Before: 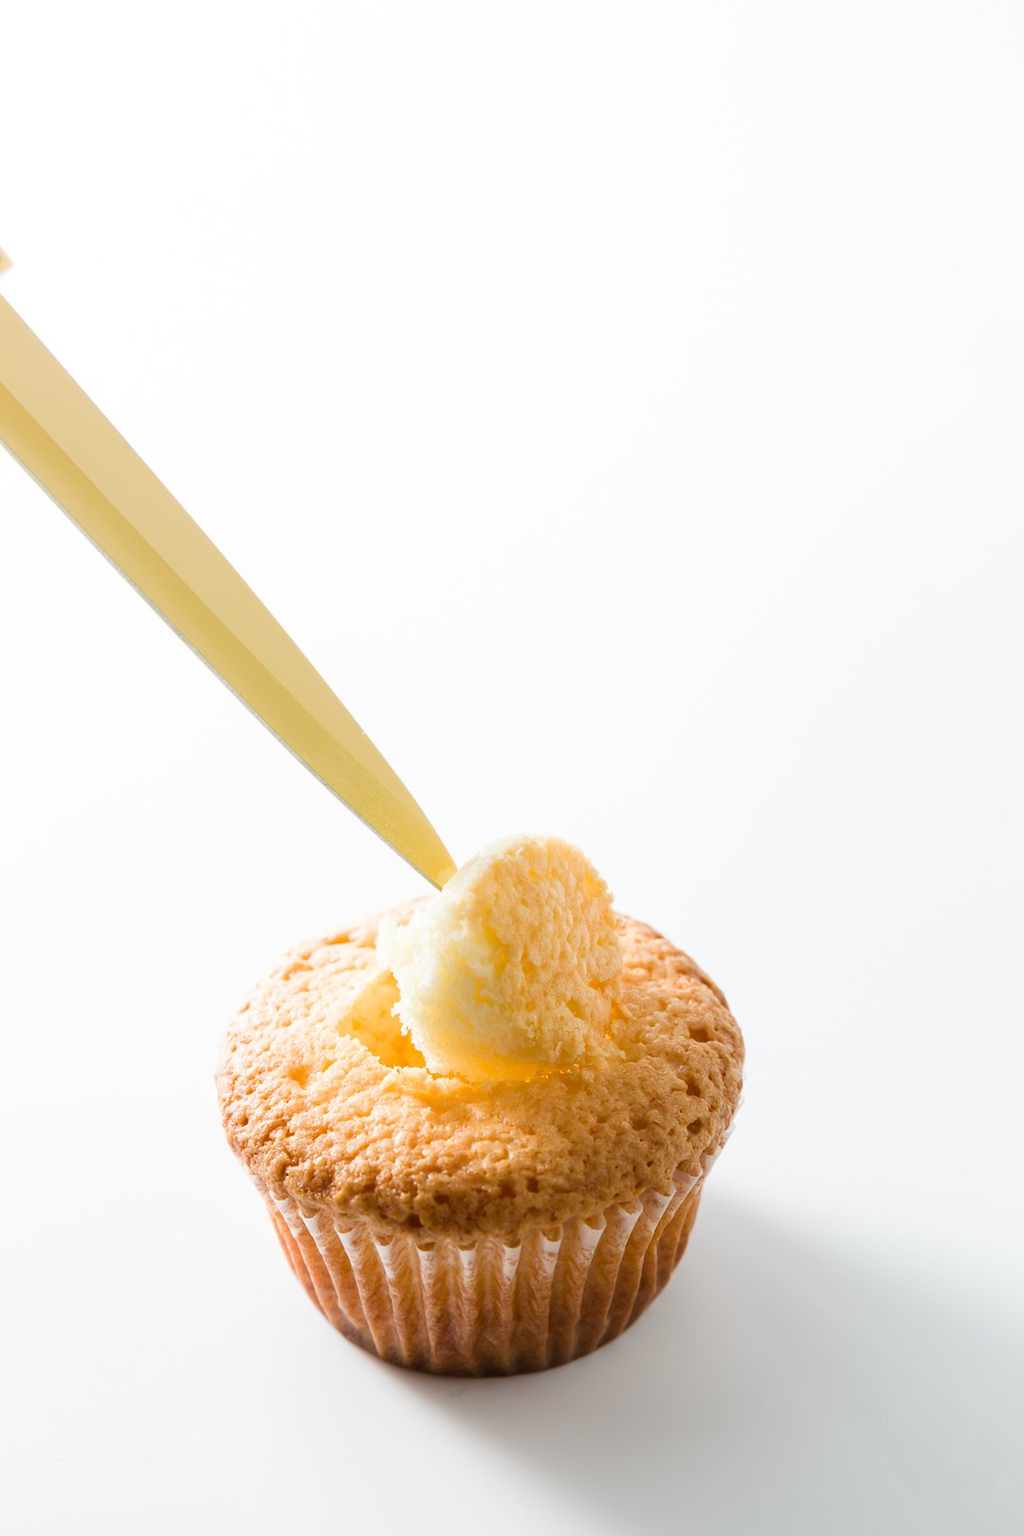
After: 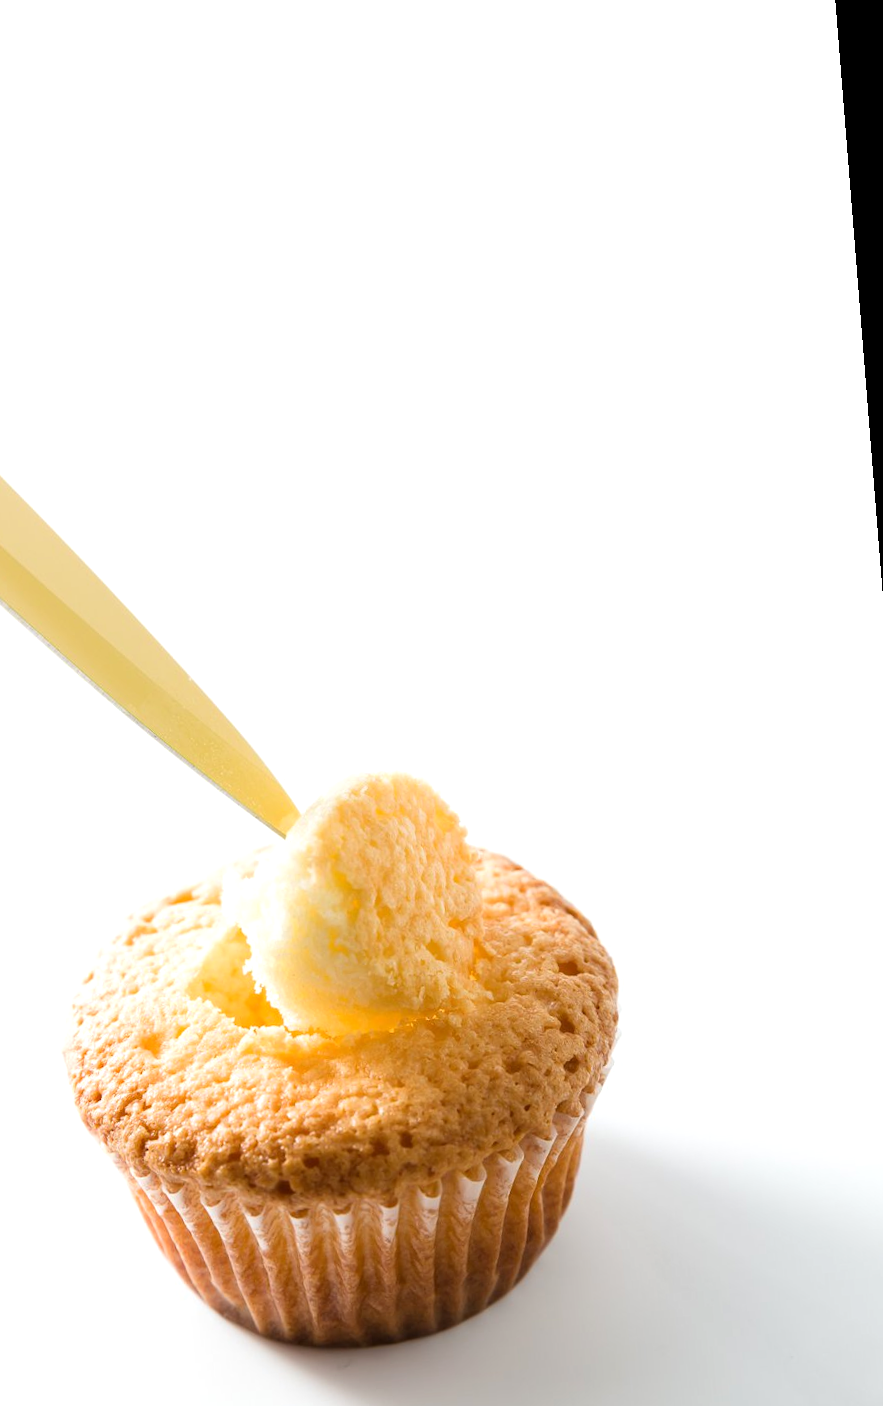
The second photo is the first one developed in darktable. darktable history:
exposure: exposure 0.2 EV, compensate highlight preservation false
crop: left 17.582%, bottom 0.031%
rotate and perspective: rotation -4.57°, crop left 0.054, crop right 0.944, crop top 0.087, crop bottom 0.914
